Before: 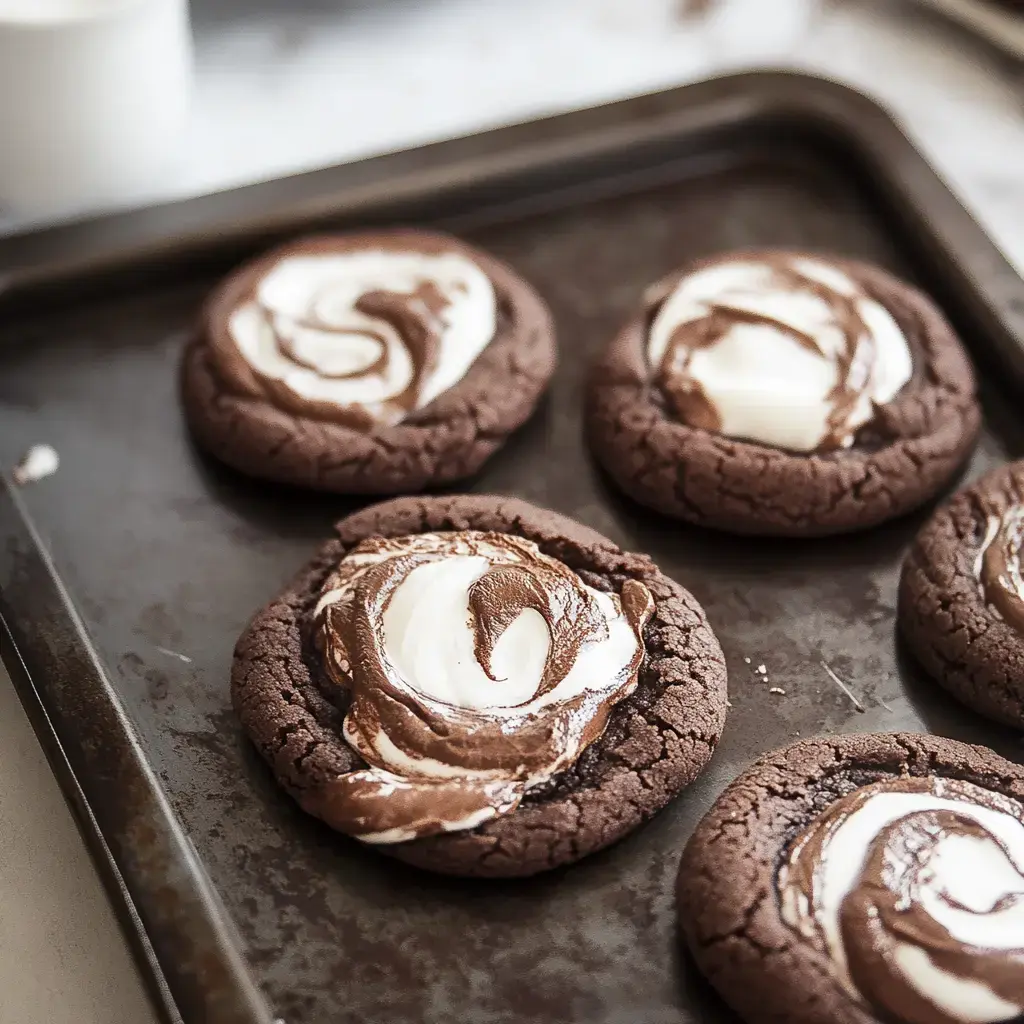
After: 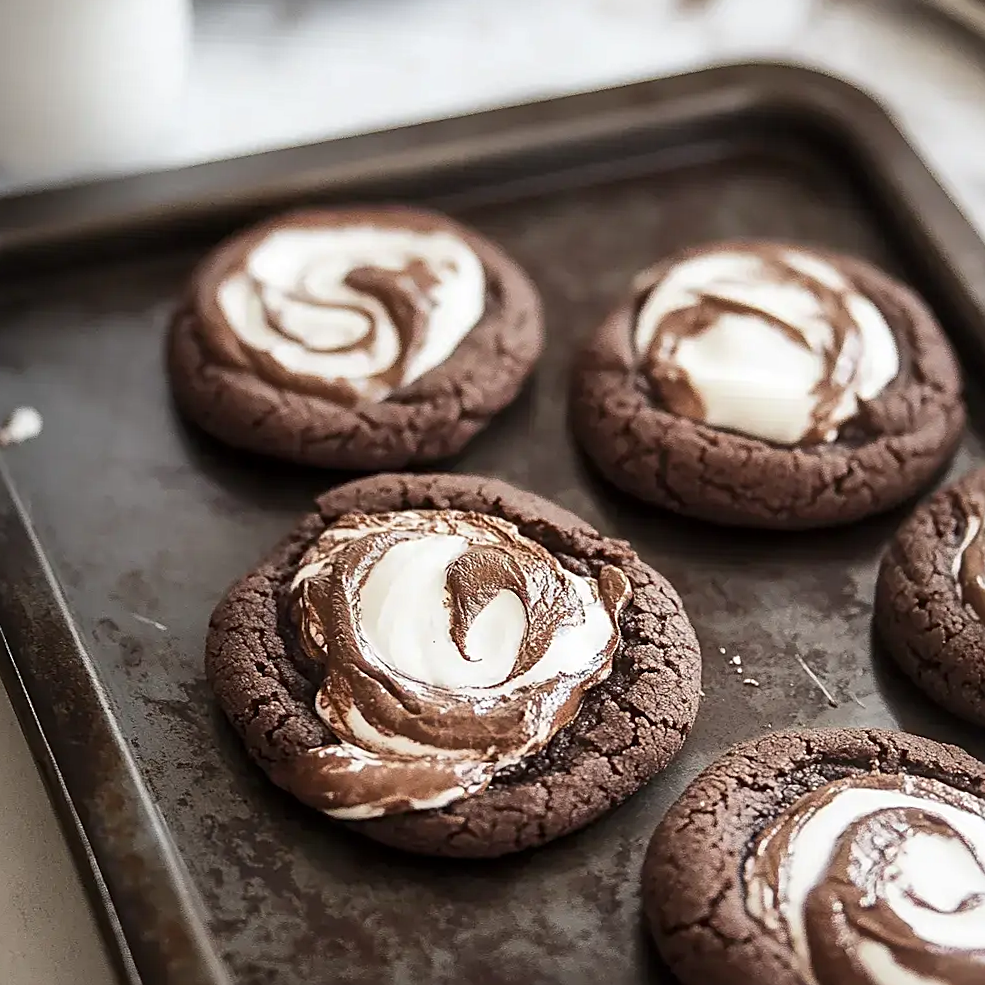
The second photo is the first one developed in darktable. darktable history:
crop and rotate: angle -2.28°
sharpen: on, module defaults
local contrast: mode bilateral grid, contrast 9, coarseness 26, detail 115%, midtone range 0.2
